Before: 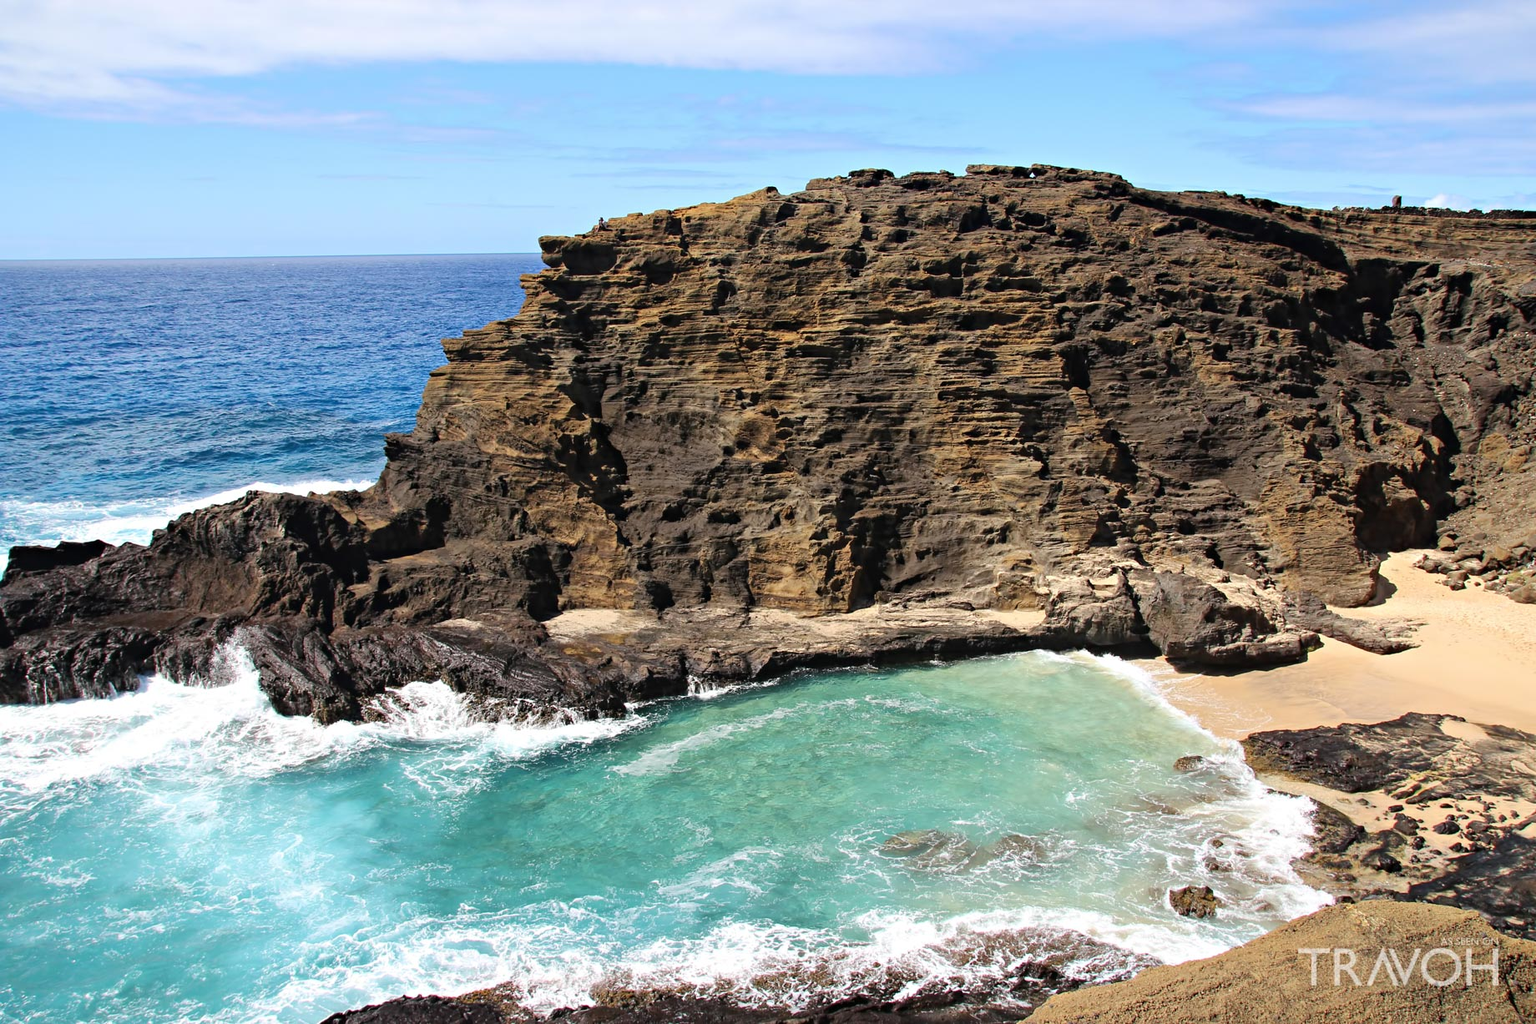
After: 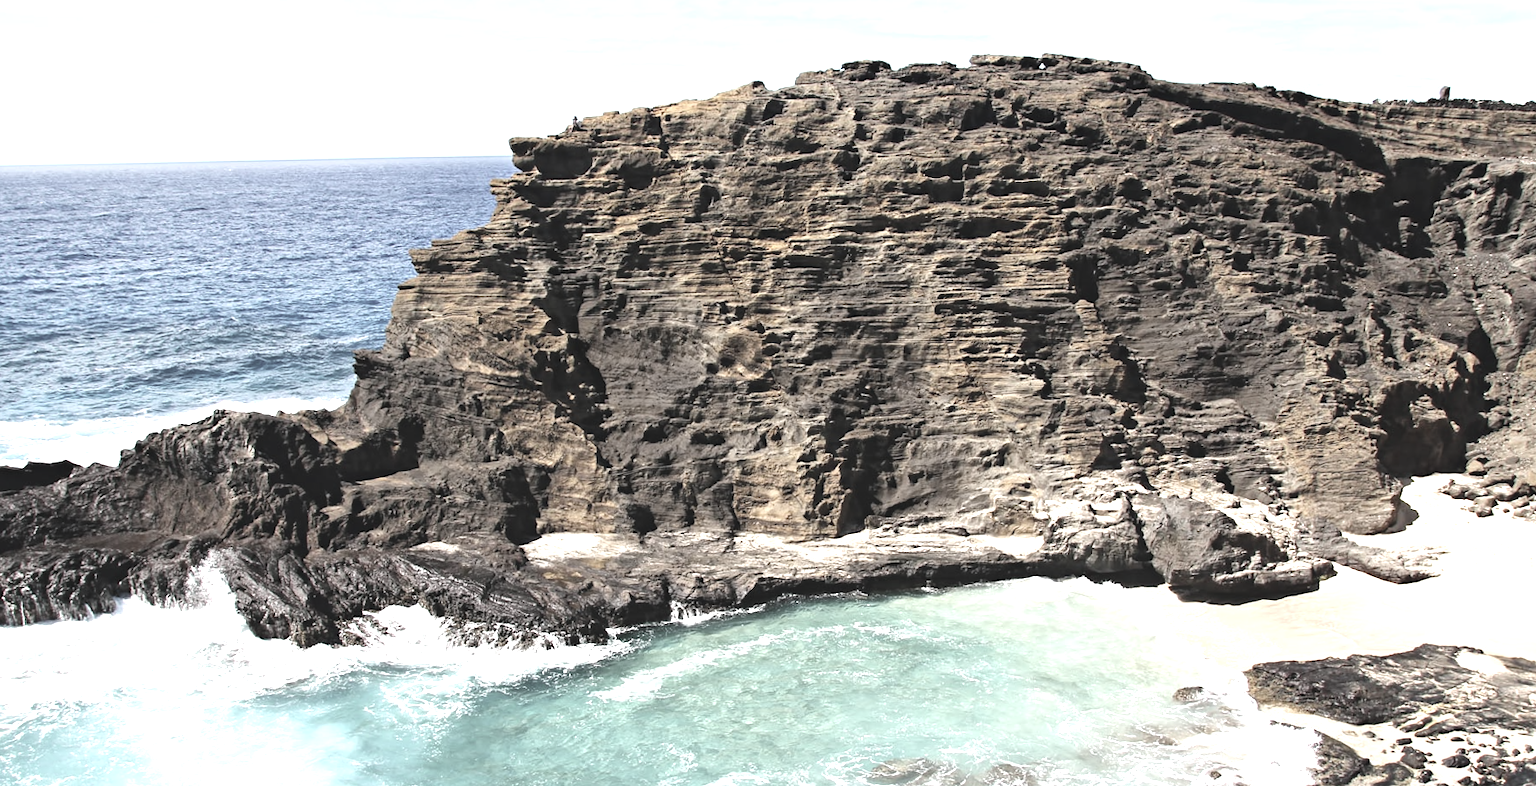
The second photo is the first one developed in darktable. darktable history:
color correction: saturation 0.3
color balance rgb: perceptual saturation grading › global saturation 25%, global vibrance 20%
rotate and perspective: rotation 0.074°, lens shift (vertical) 0.096, lens shift (horizontal) -0.041, crop left 0.043, crop right 0.952, crop top 0.024, crop bottom 0.979
exposure: black level correction -0.005, exposure 1 EV, compensate highlight preservation false
crop: top 11.038%, bottom 13.962%
